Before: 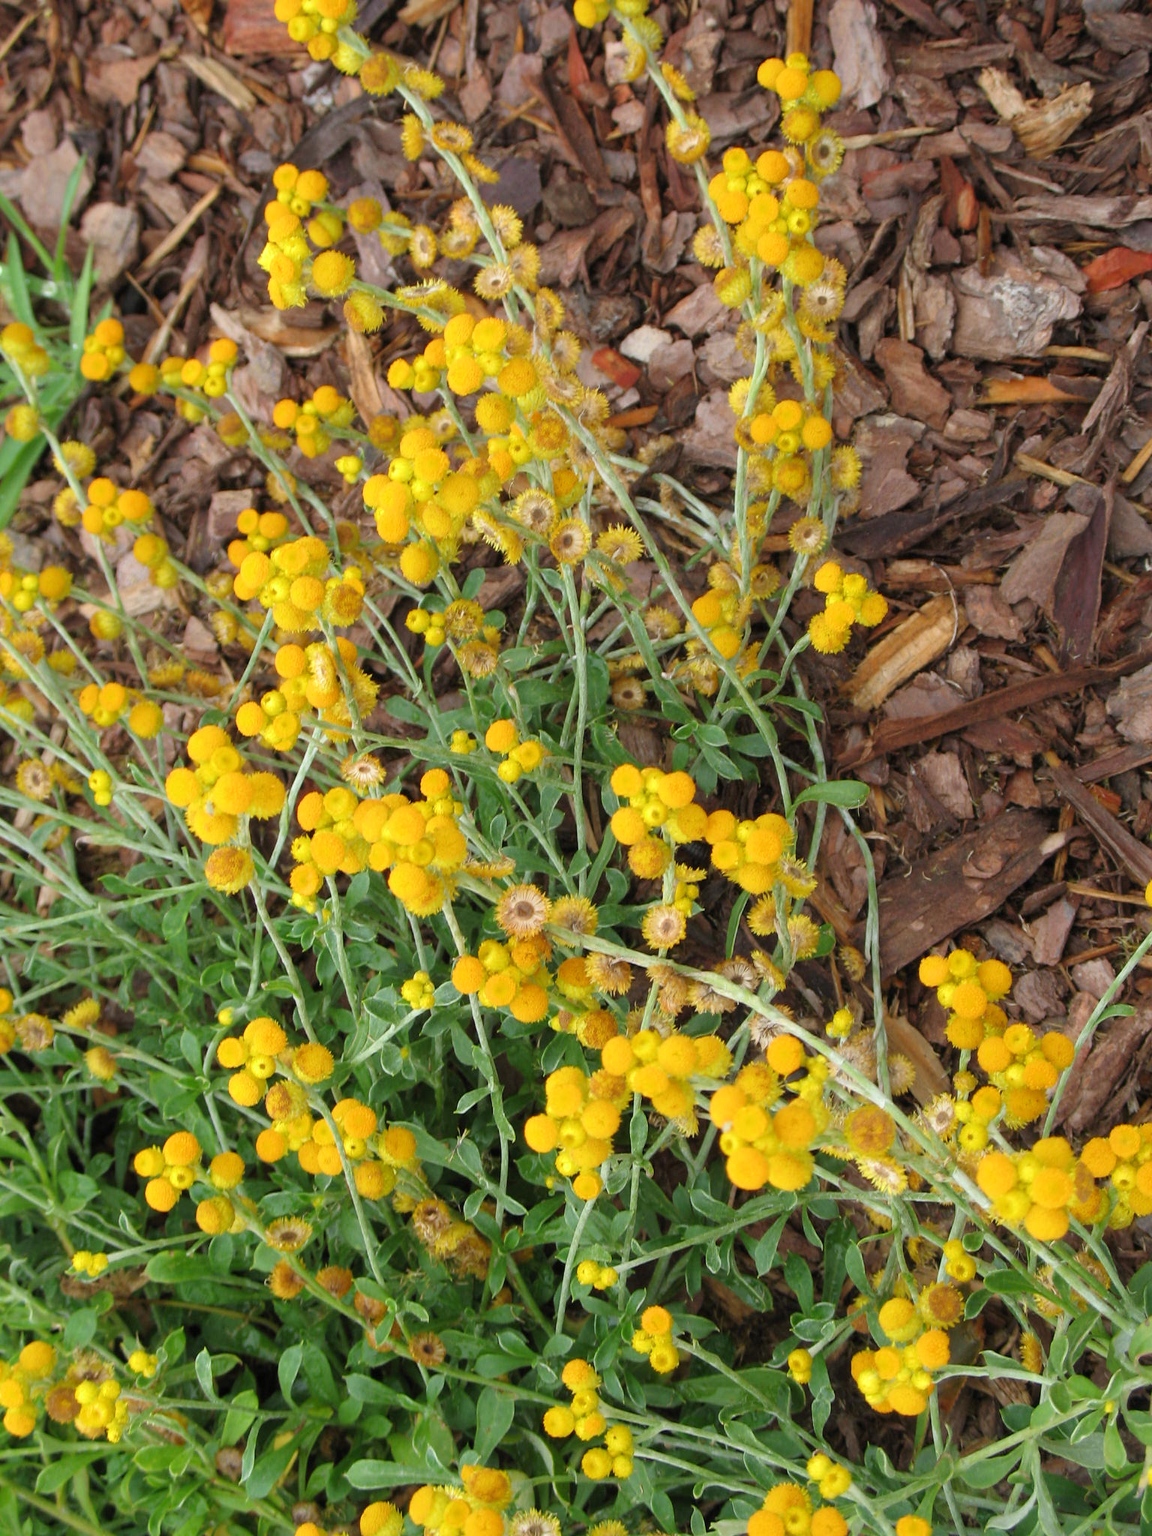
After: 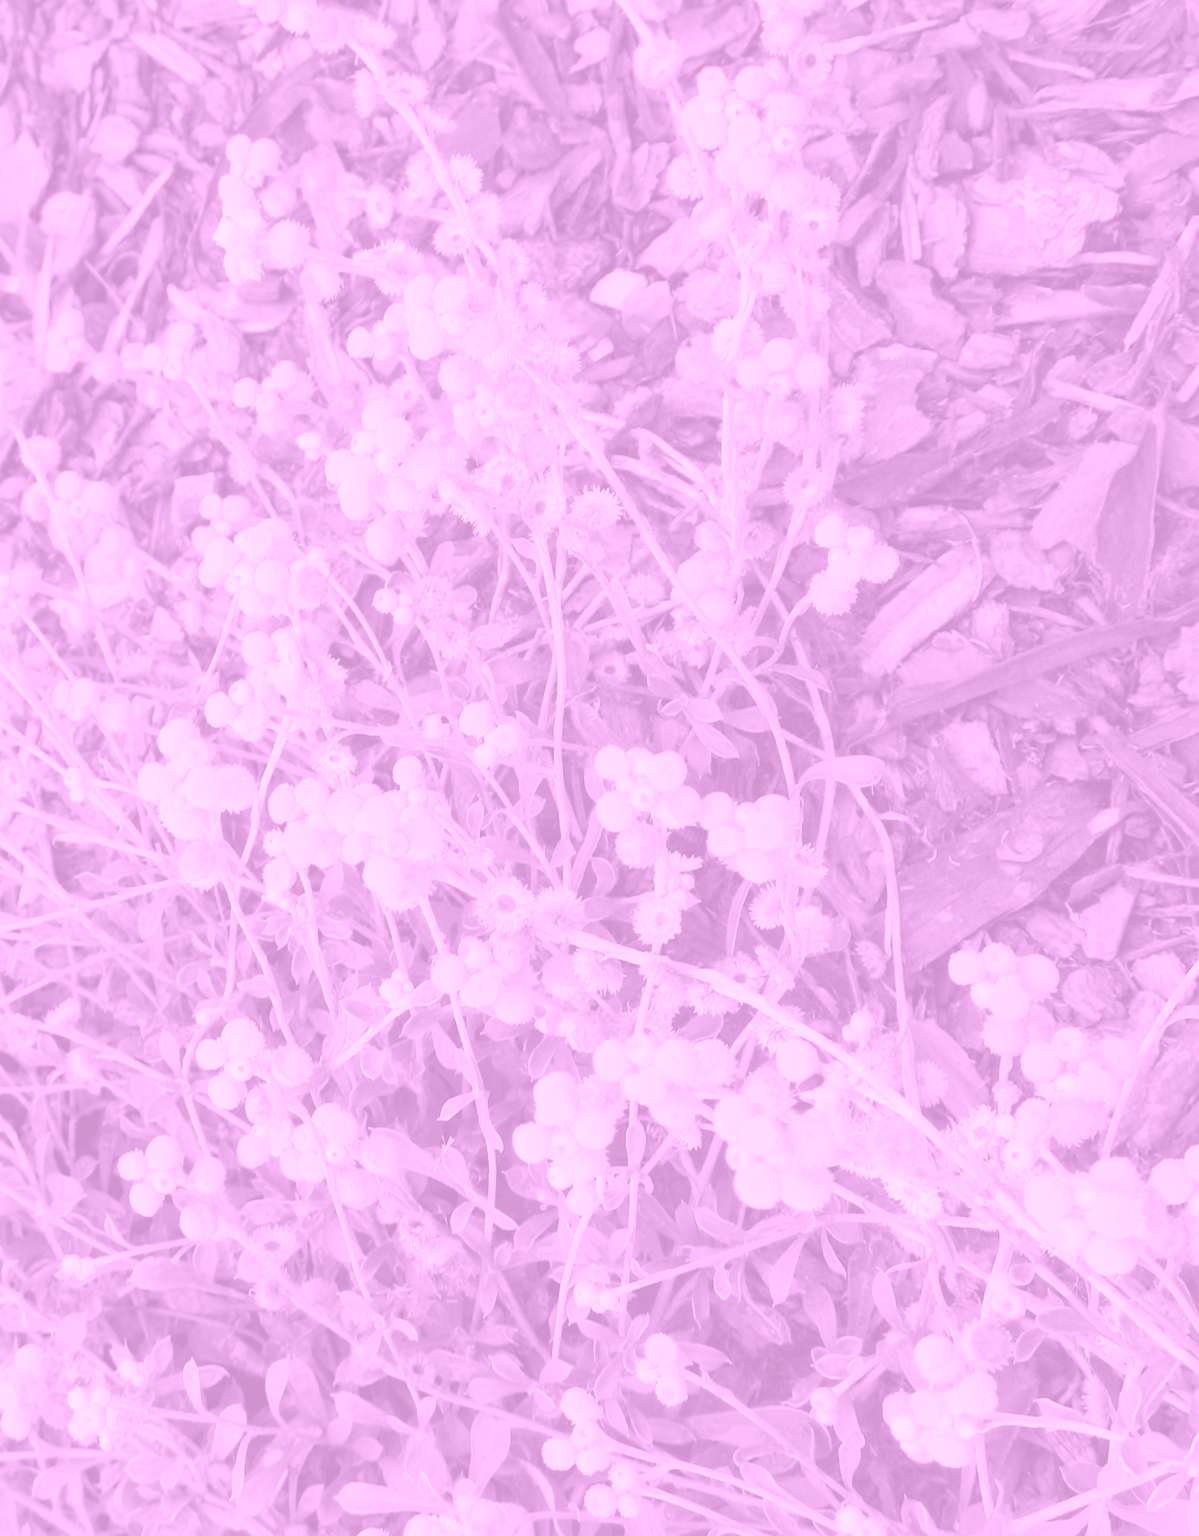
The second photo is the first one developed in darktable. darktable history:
rotate and perspective: rotation -1.68°, lens shift (vertical) -0.146, crop left 0.049, crop right 0.912, crop top 0.032, crop bottom 0.96
local contrast: mode bilateral grid, contrast 20, coarseness 50, detail 132%, midtone range 0.2
colorize: hue 331.2°, saturation 75%, source mix 30.28%, lightness 70.52%, version 1
